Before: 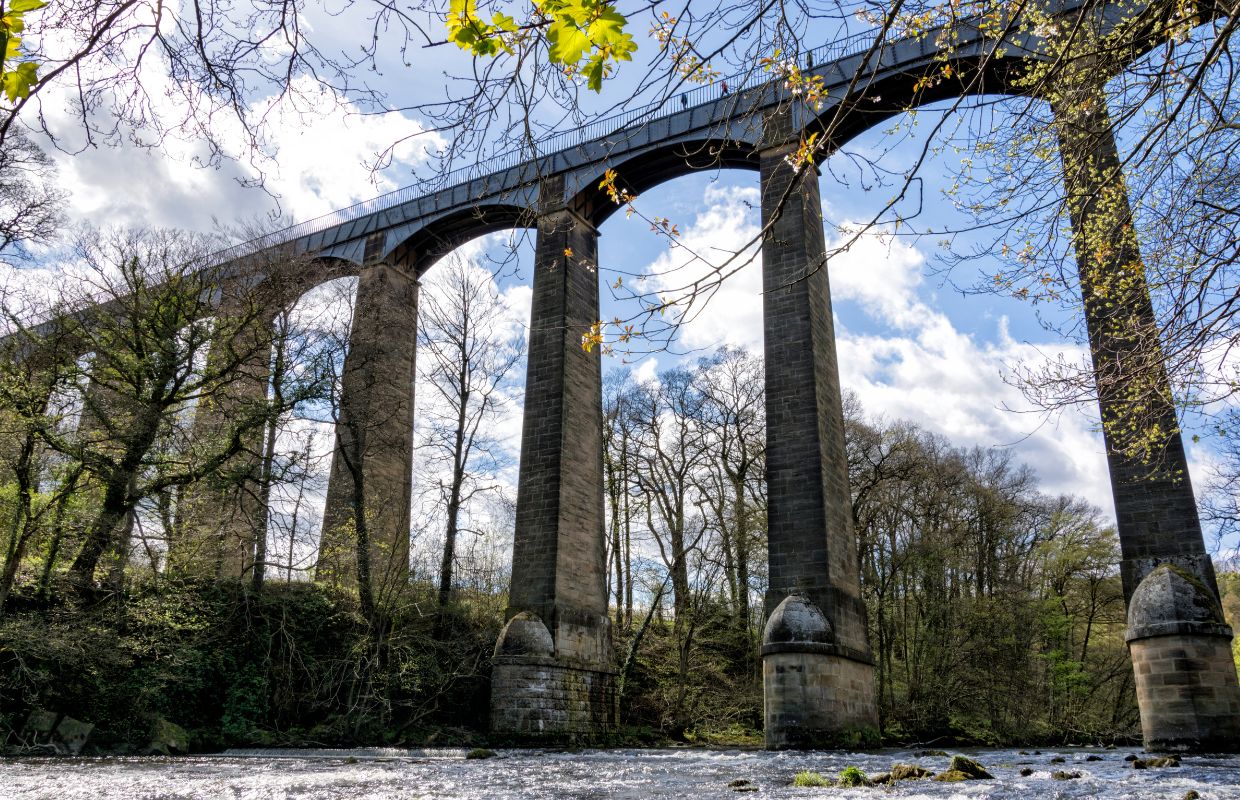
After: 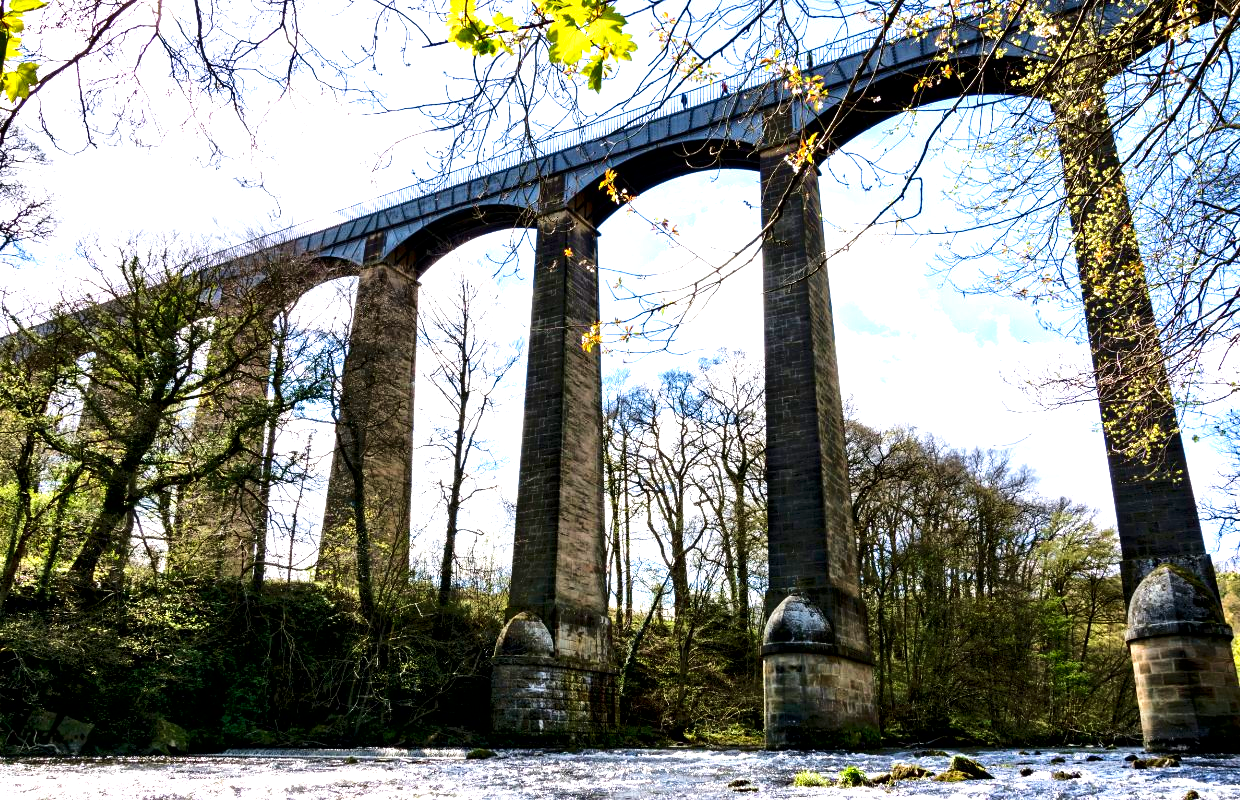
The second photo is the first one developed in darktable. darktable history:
velvia: on, module defaults
contrast brightness saturation: contrast 0.189, brightness -0.229, saturation 0.12
tone equalizer: -8 EV -1.88 EV, -7 EV -1.18 EV, -6 EV -1.61 EV, mask exposure compensation -0.505 EV
exposure: black level correction 0, exposure 1.199 EV, compensate highlight preservation false
